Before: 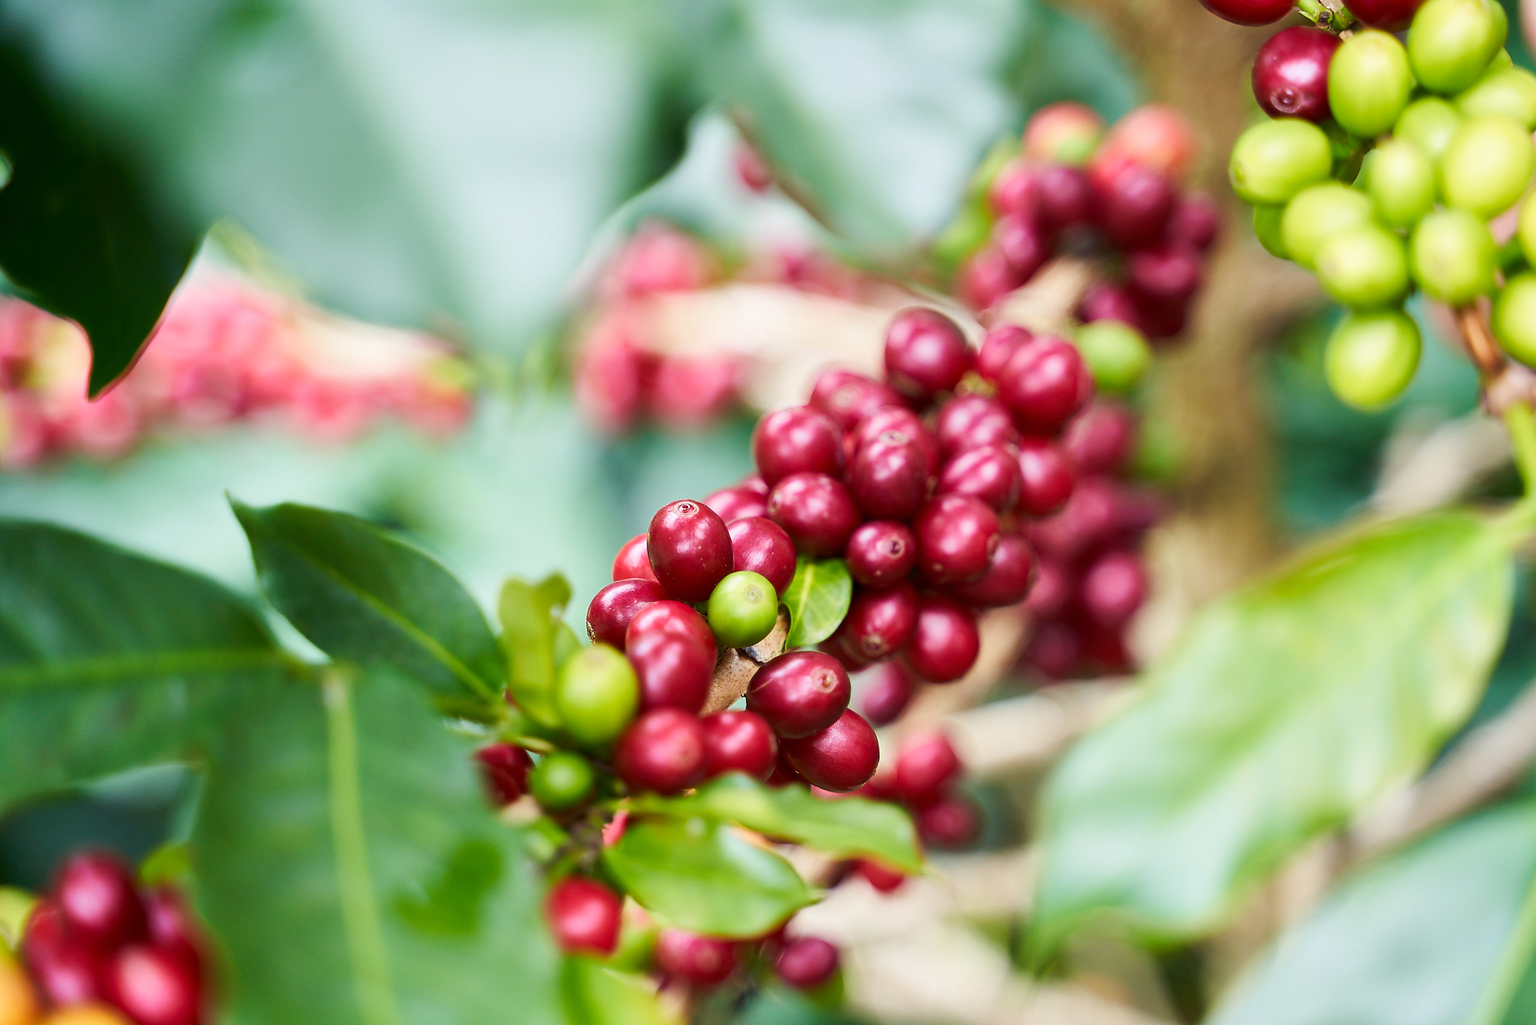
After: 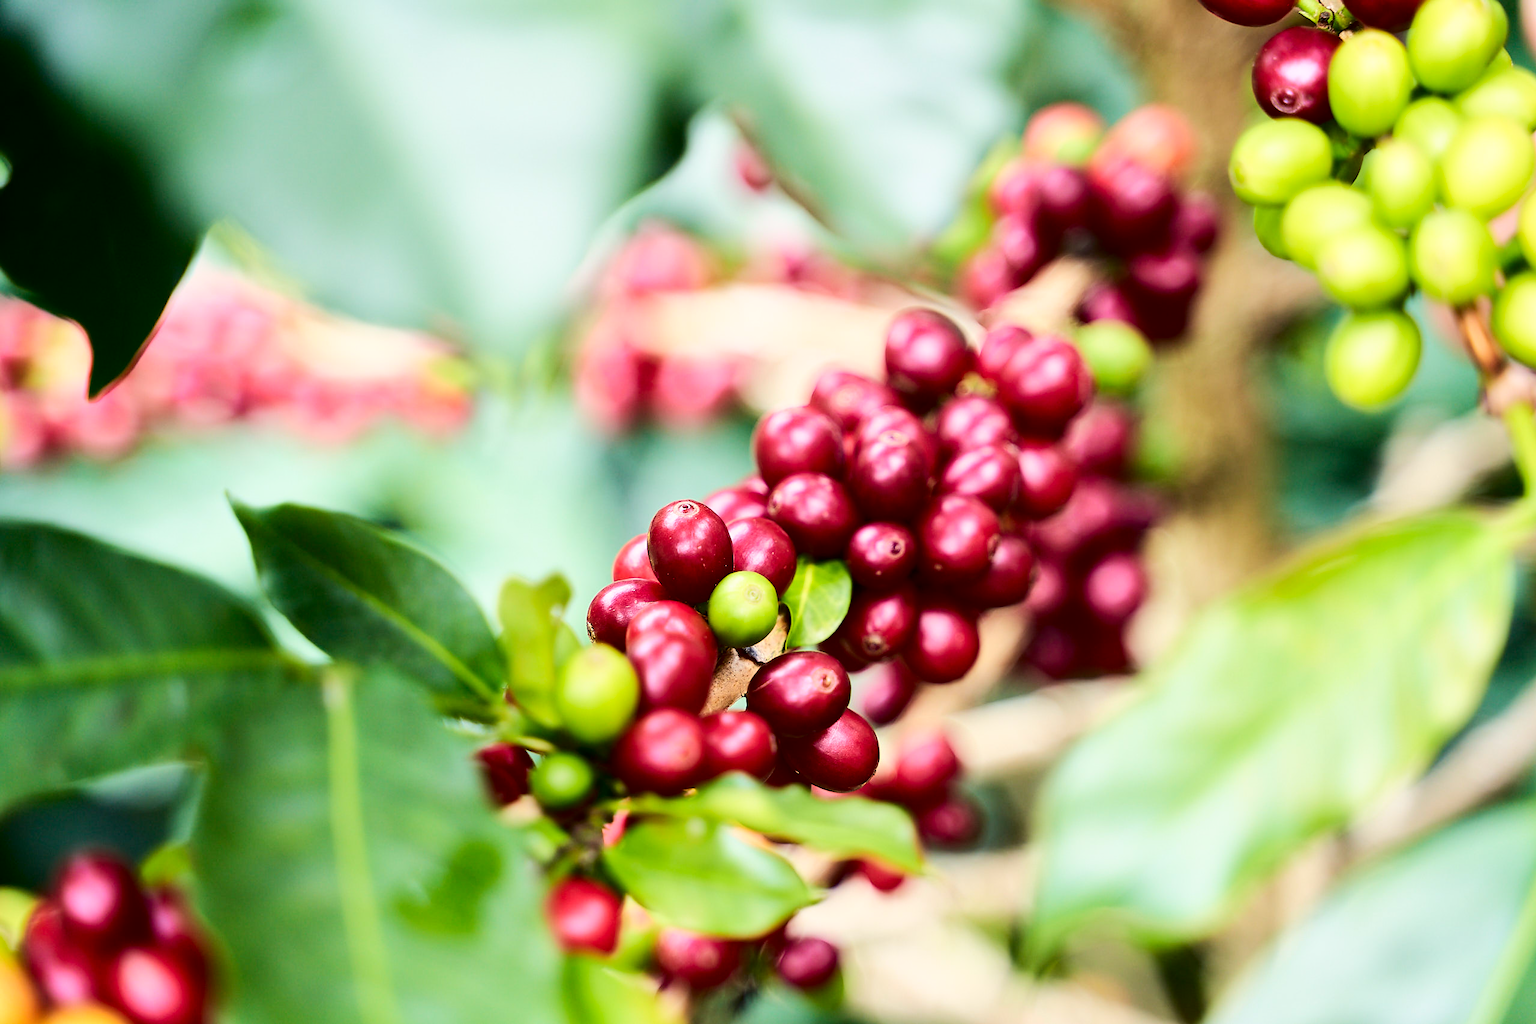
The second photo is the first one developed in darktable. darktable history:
color correction: highlights a* 0.555, highlights b* 2.78, saturation 1.1
tone curve: curves: ch0 [(0, 0) (0.003, 0) (0.011, 0.001) (0.025, 0.003) (0.044, 0.005) (0.069, 0.011) (0.1, 0.021) (0.136, 0.035) (0.177, 0.079) (0.224, 0.134) (0.277, 0.219) (0.335, 0.315) (0.399, 0.42) (0.468, 0.529) (0.543, 0.636) (0.623, 0.727) (0.709, 0.805) (0.801, 0.88) (0.898, 0.957) (1, 1)], color space Lab, independent channels, preserve colors none
